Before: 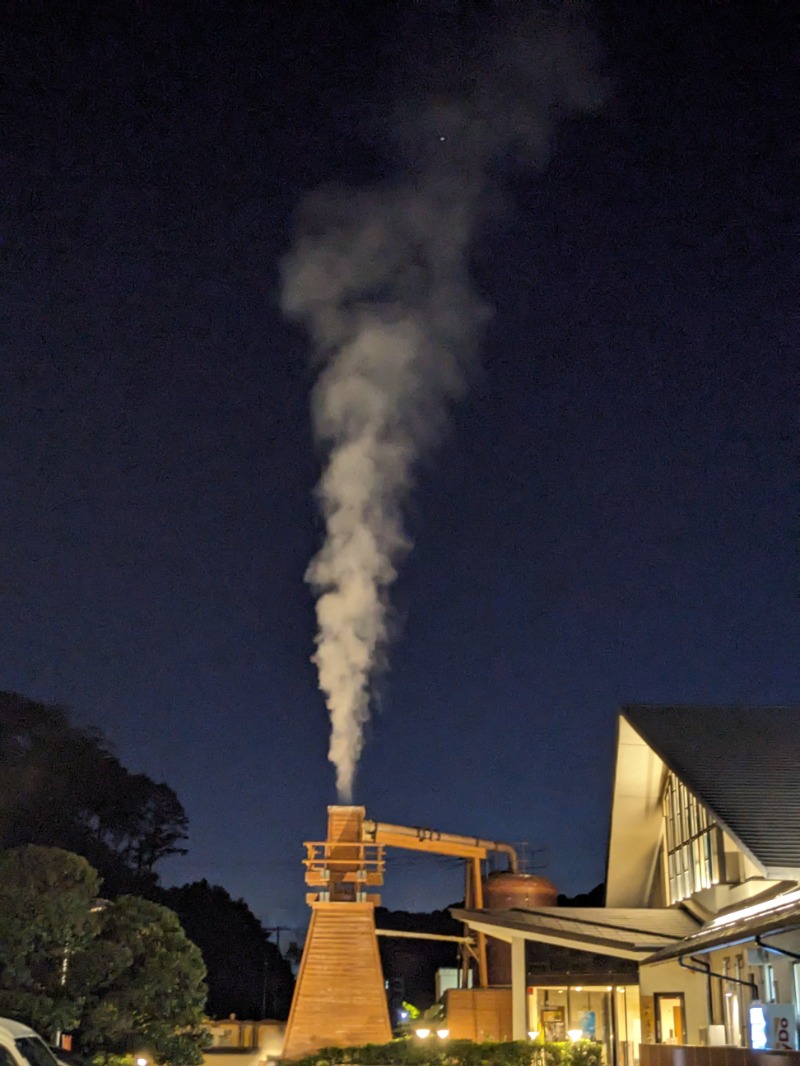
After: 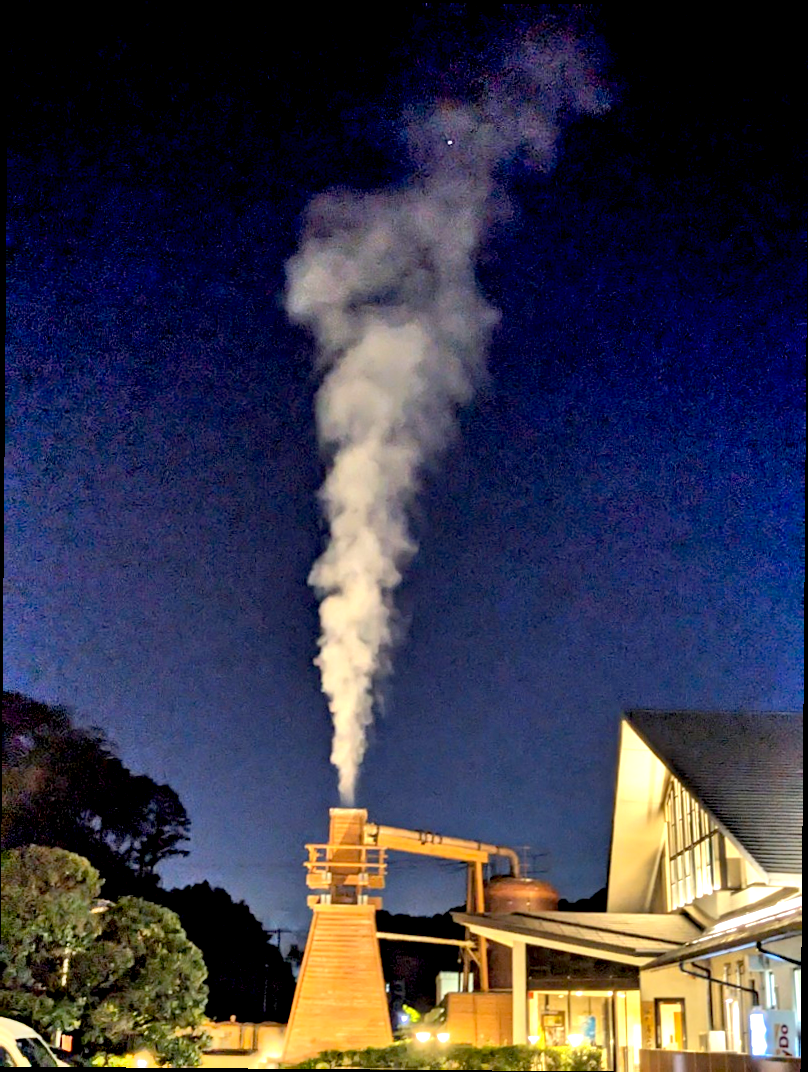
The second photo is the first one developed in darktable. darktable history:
exposure: black level correction 0.008, exposure 0.979 EV, compensate highlight preservation false
shadows and highlights: white point adjustment 0.131, highlights -70.01, soften with gaussian
crop and rotate: angle -0.47°
